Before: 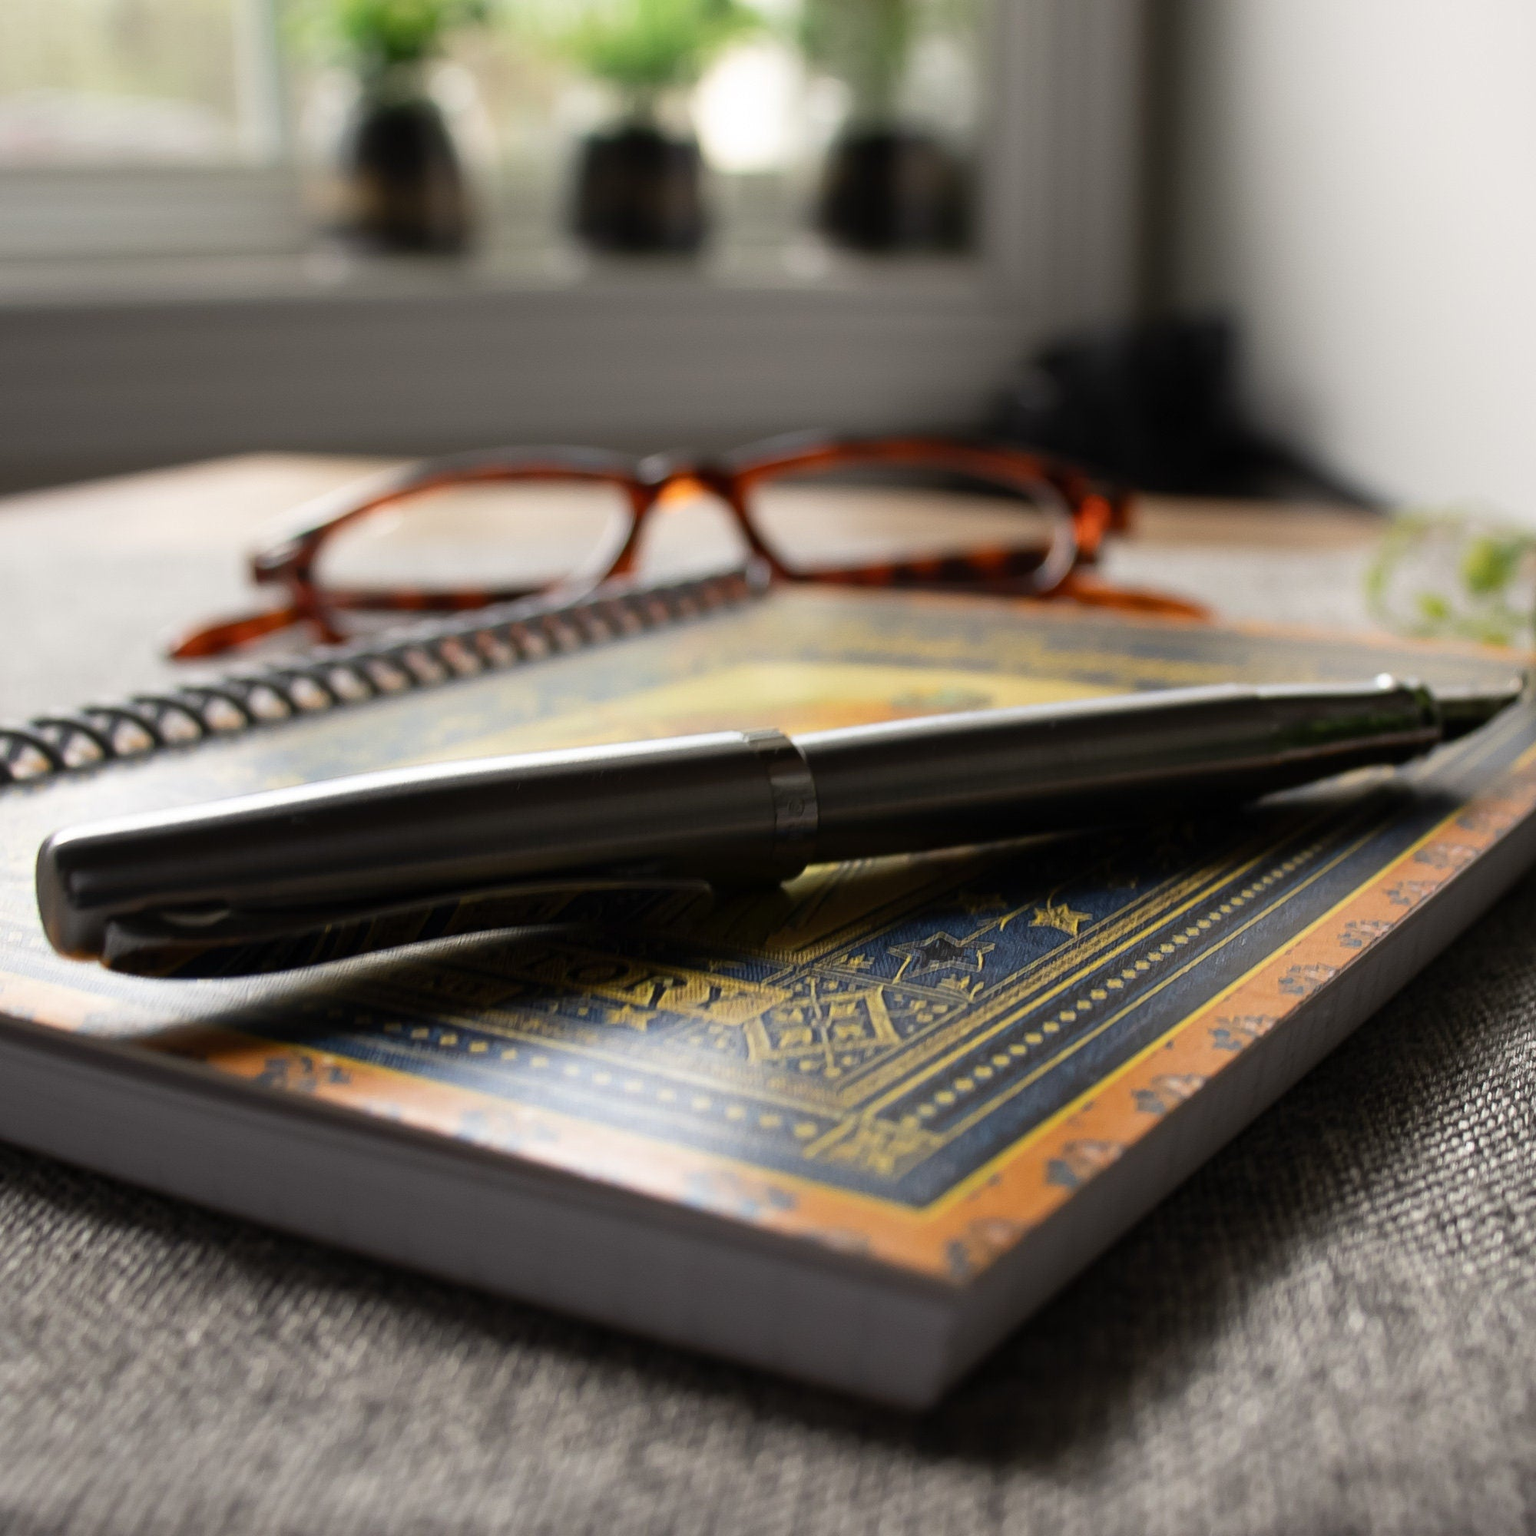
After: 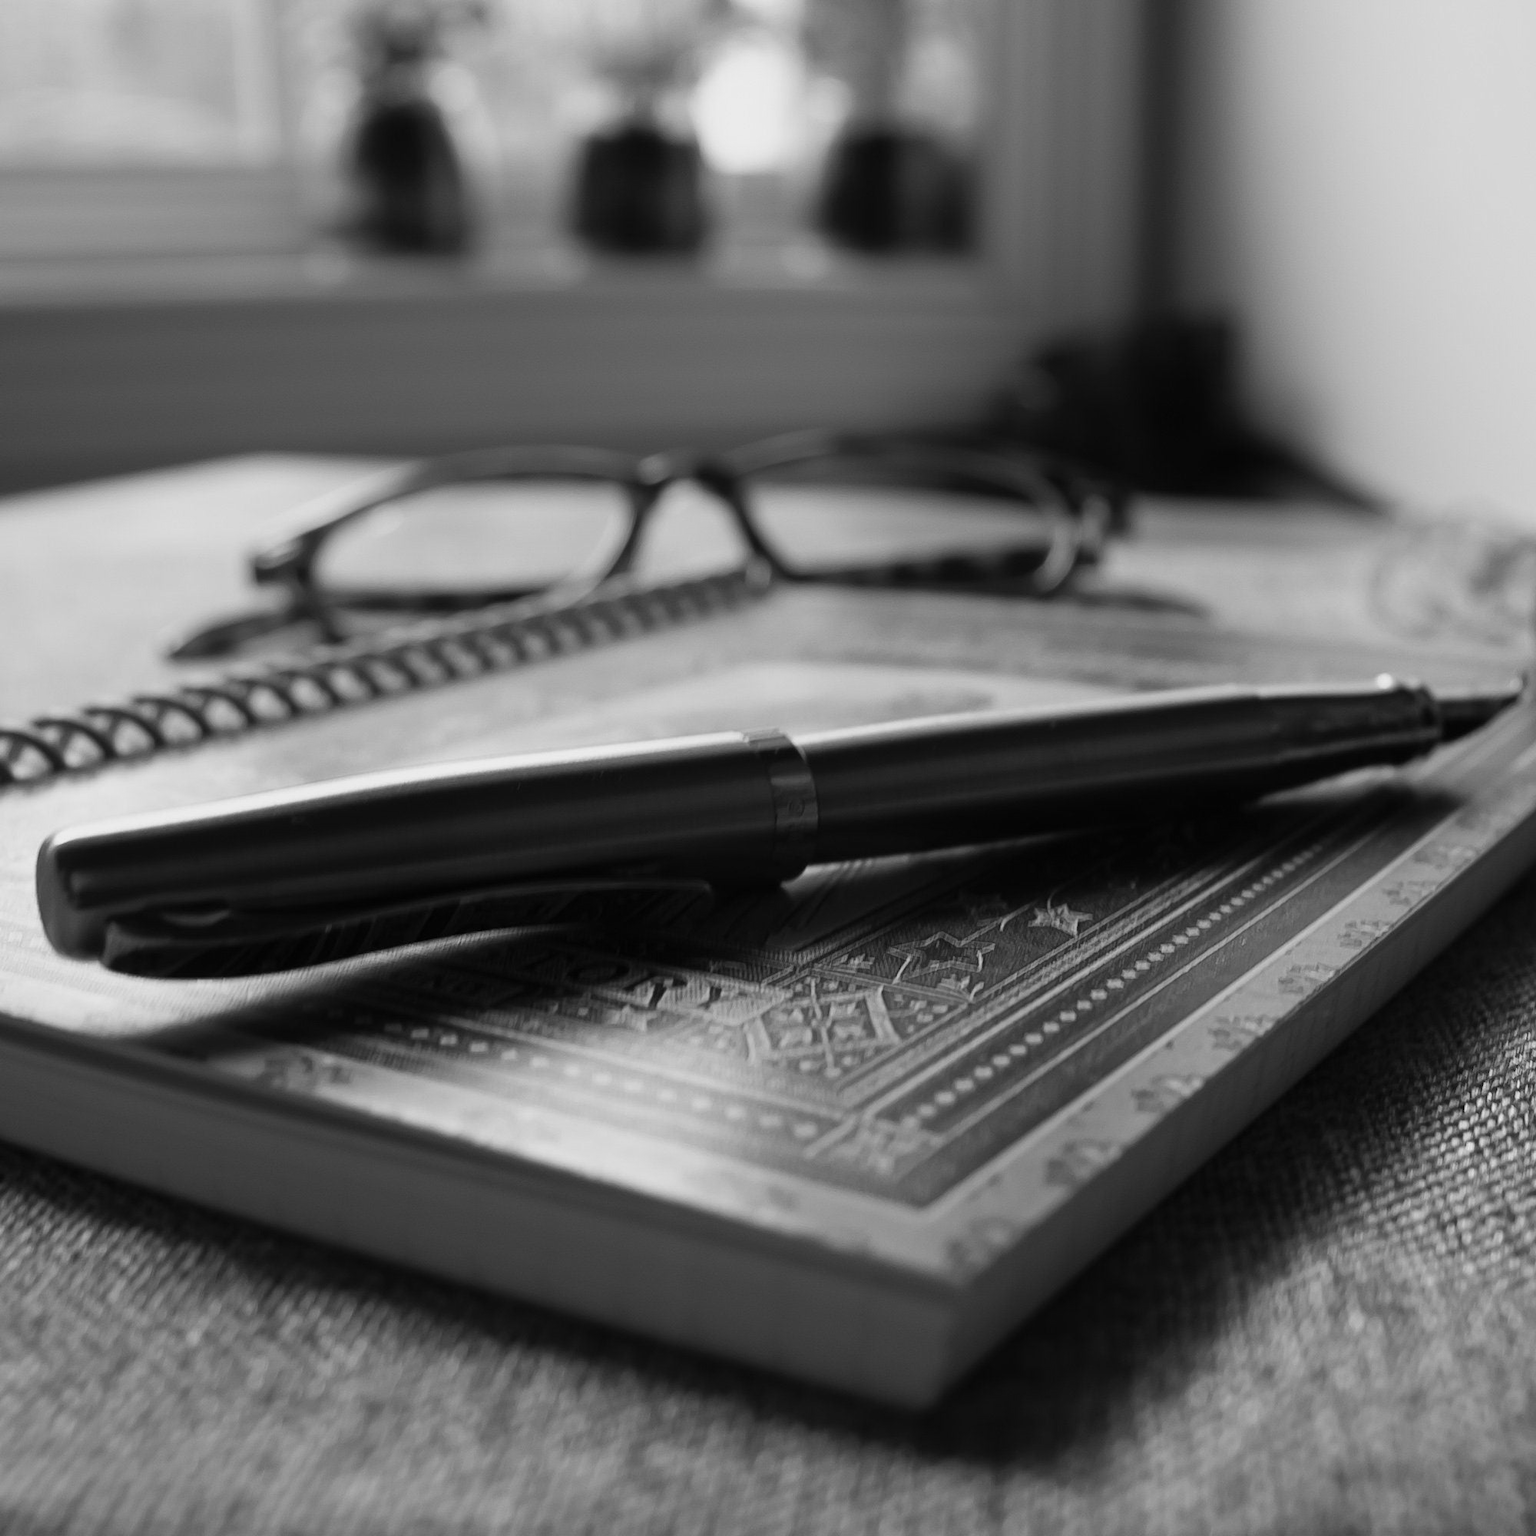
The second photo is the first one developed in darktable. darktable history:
local contrast: mode bilateral grid, contrast 100, coarseness 100, detail 91%, midtone range 0.2
monochrome: a -92.57, b 58.91
